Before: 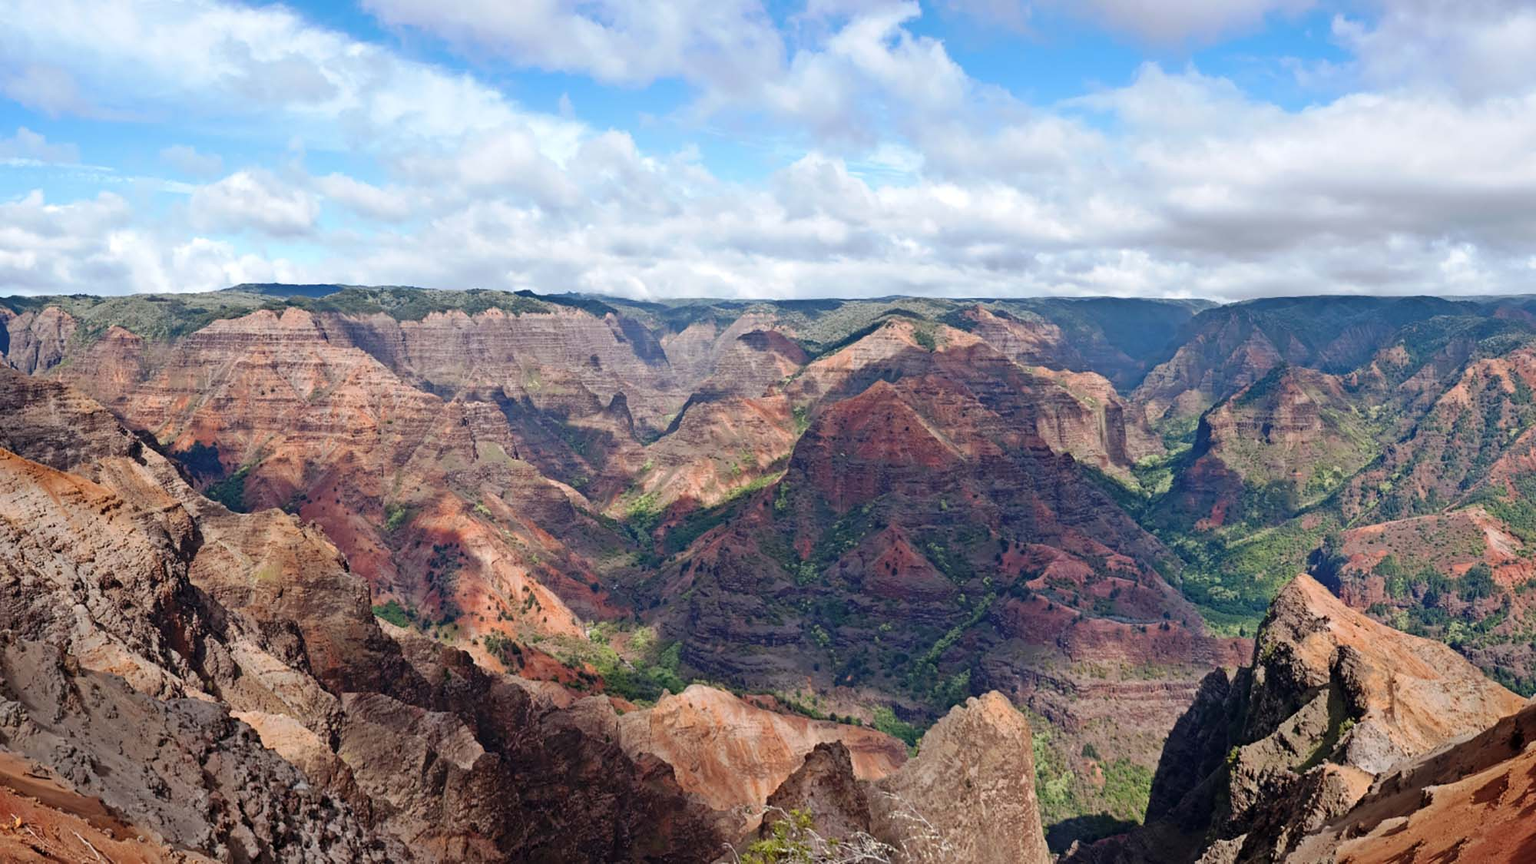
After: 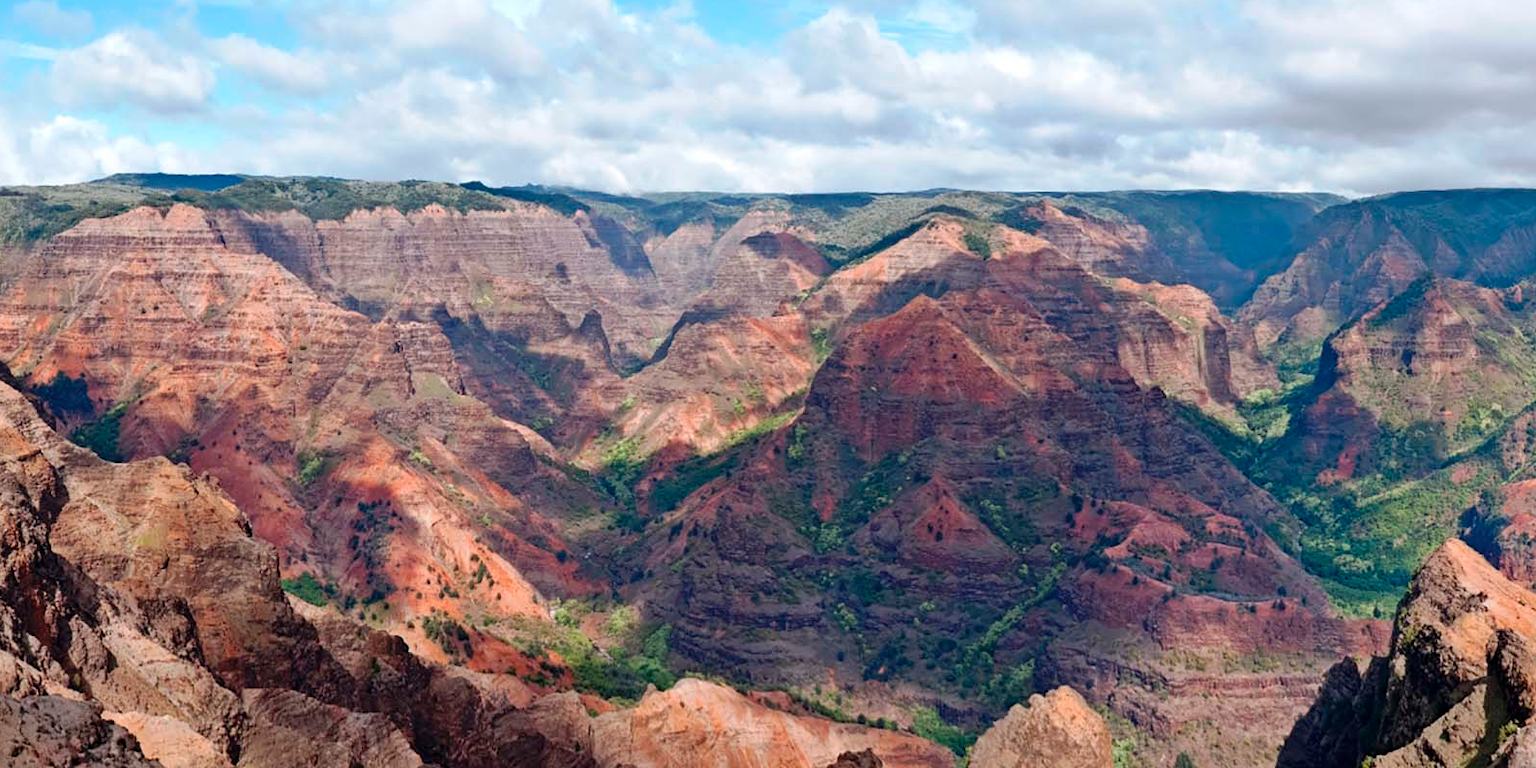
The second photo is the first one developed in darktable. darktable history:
levels: levels [0, 0.498, 1]
crop: left 9.712%, top 16.928%, right 10.845%, bottom 12.332%
